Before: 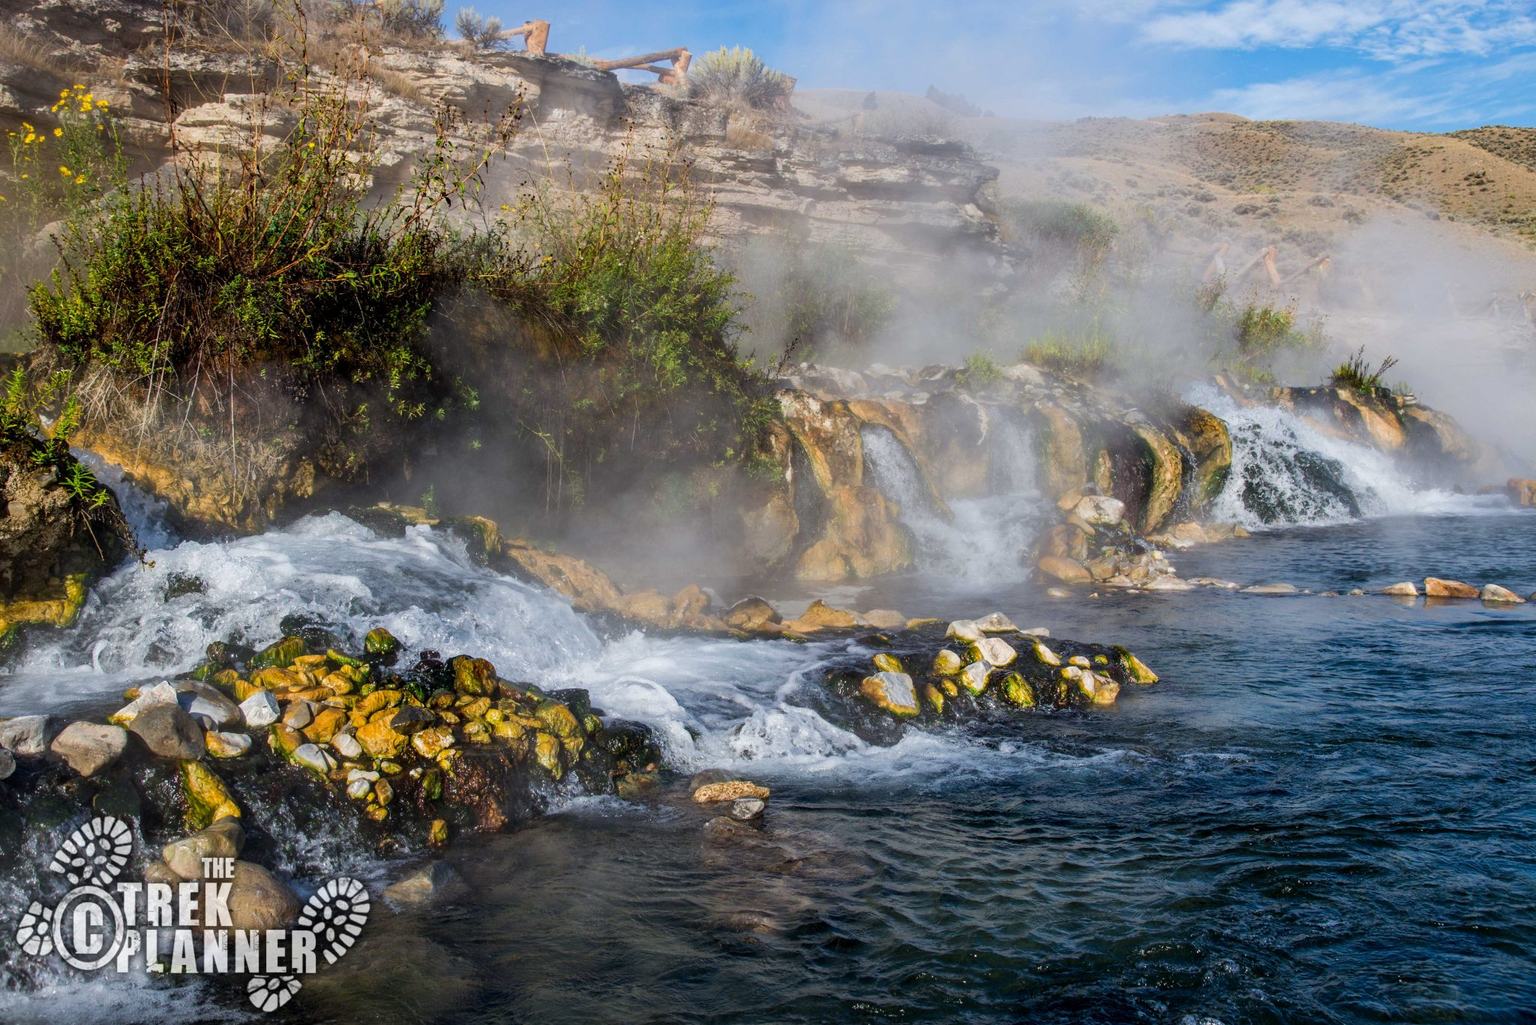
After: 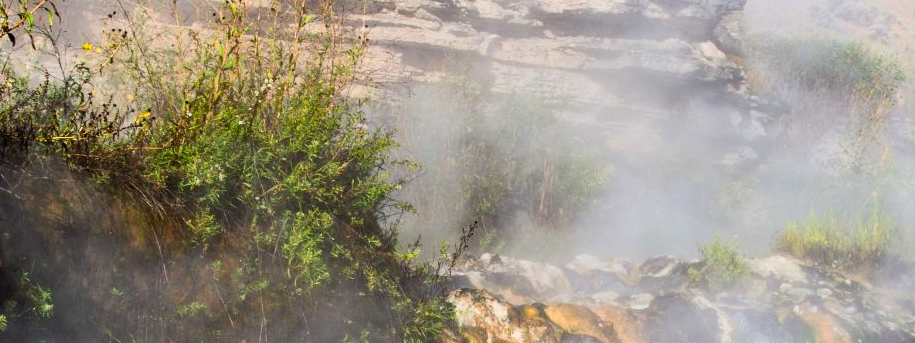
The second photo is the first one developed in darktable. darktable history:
crop: left 28.64%, top 16.832%, right 26.637%, bottom 58.055%
contrast brightness saturation: contrast 0.2, brightness 0.16, saturation 0.22
